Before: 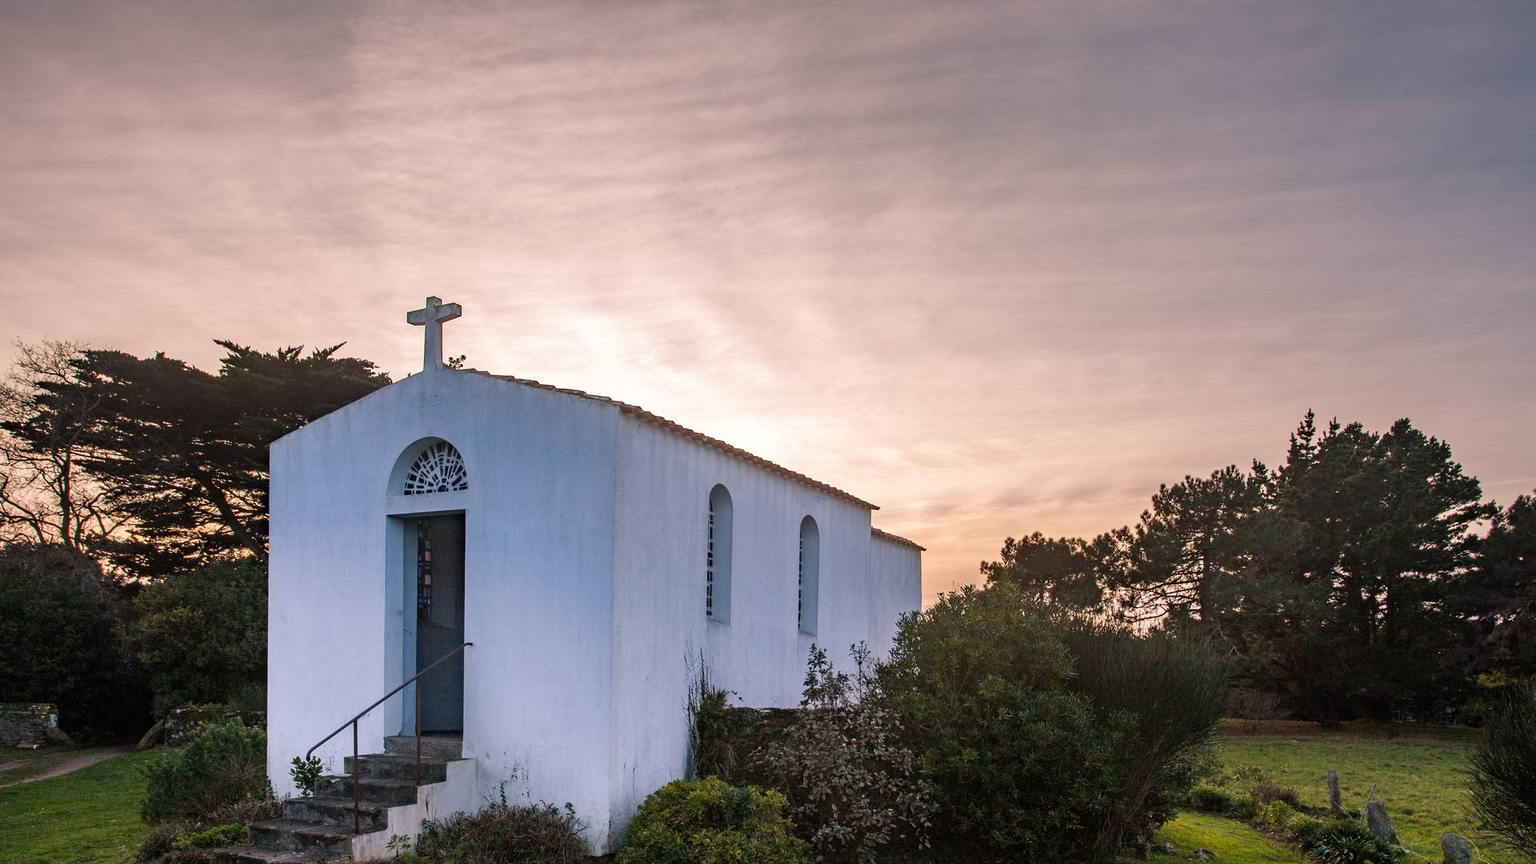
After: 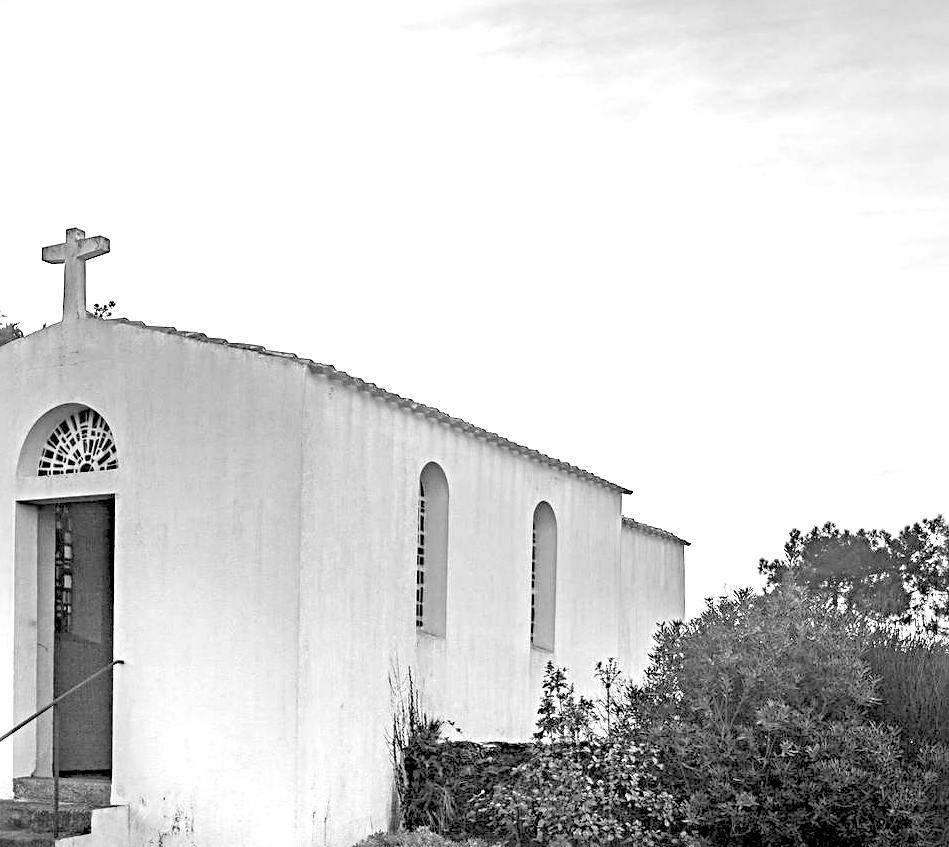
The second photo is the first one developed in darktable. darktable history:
sharpen: radius 4.883
monochrome: on, module defaults
crop and rotate: angle 0.02°, left 24.353%, top 13.219%, right 26.156%, bottom 8.224%
exposure: black level correction 0, exposure 1.6 EV, compensate exposure bias true, compensate highlight preservation false
rgb levels: preserve colors sum RGB, levels [[0.038, 0.433, 0.934], [0, 0.5, 1], [0, 0.5, 1]]
color balance rgb: perceptual saturation grading › global saturation 25%, global vibrance 20%
